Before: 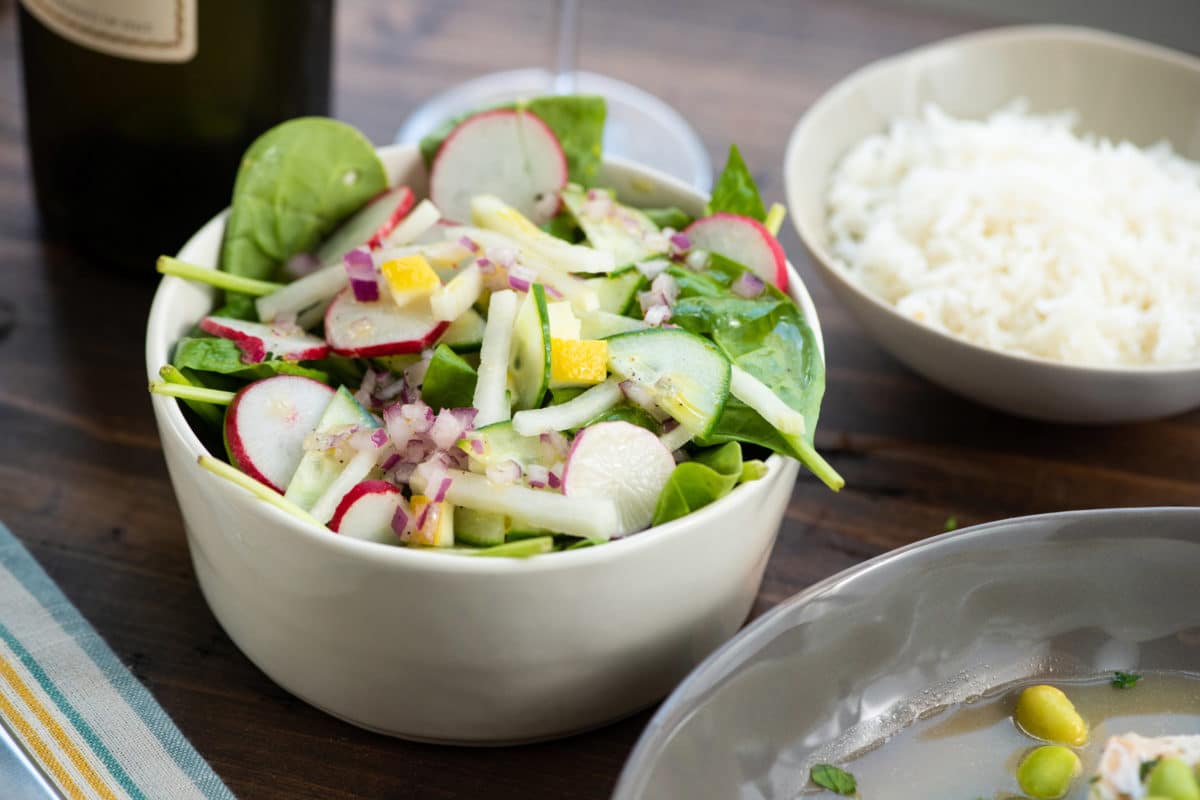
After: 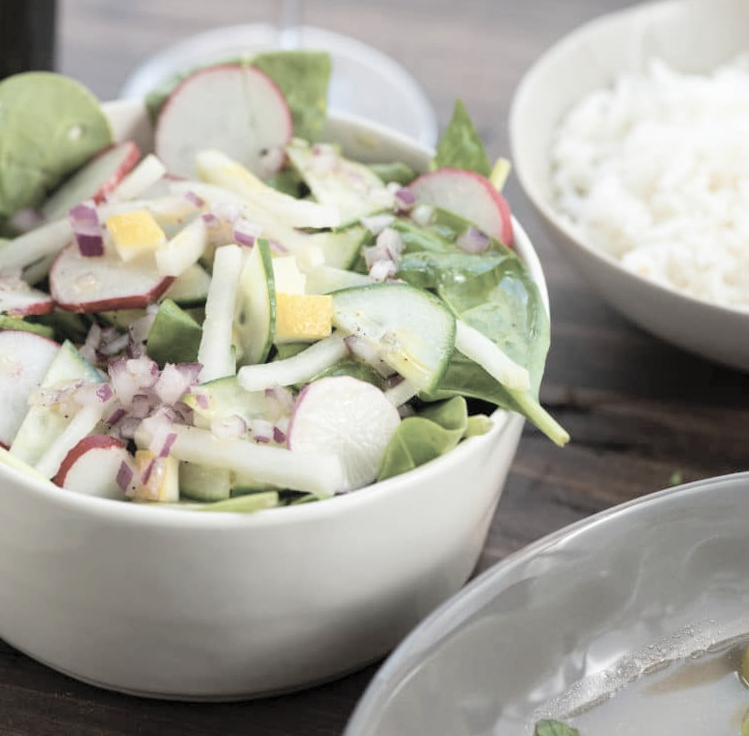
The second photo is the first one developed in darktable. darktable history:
contrast brightness saturation: brightness 0.186, saturation -0.506
crop and rotate: left 22.997%, top 5.639%, right 14.503%, bottom 2.309%
